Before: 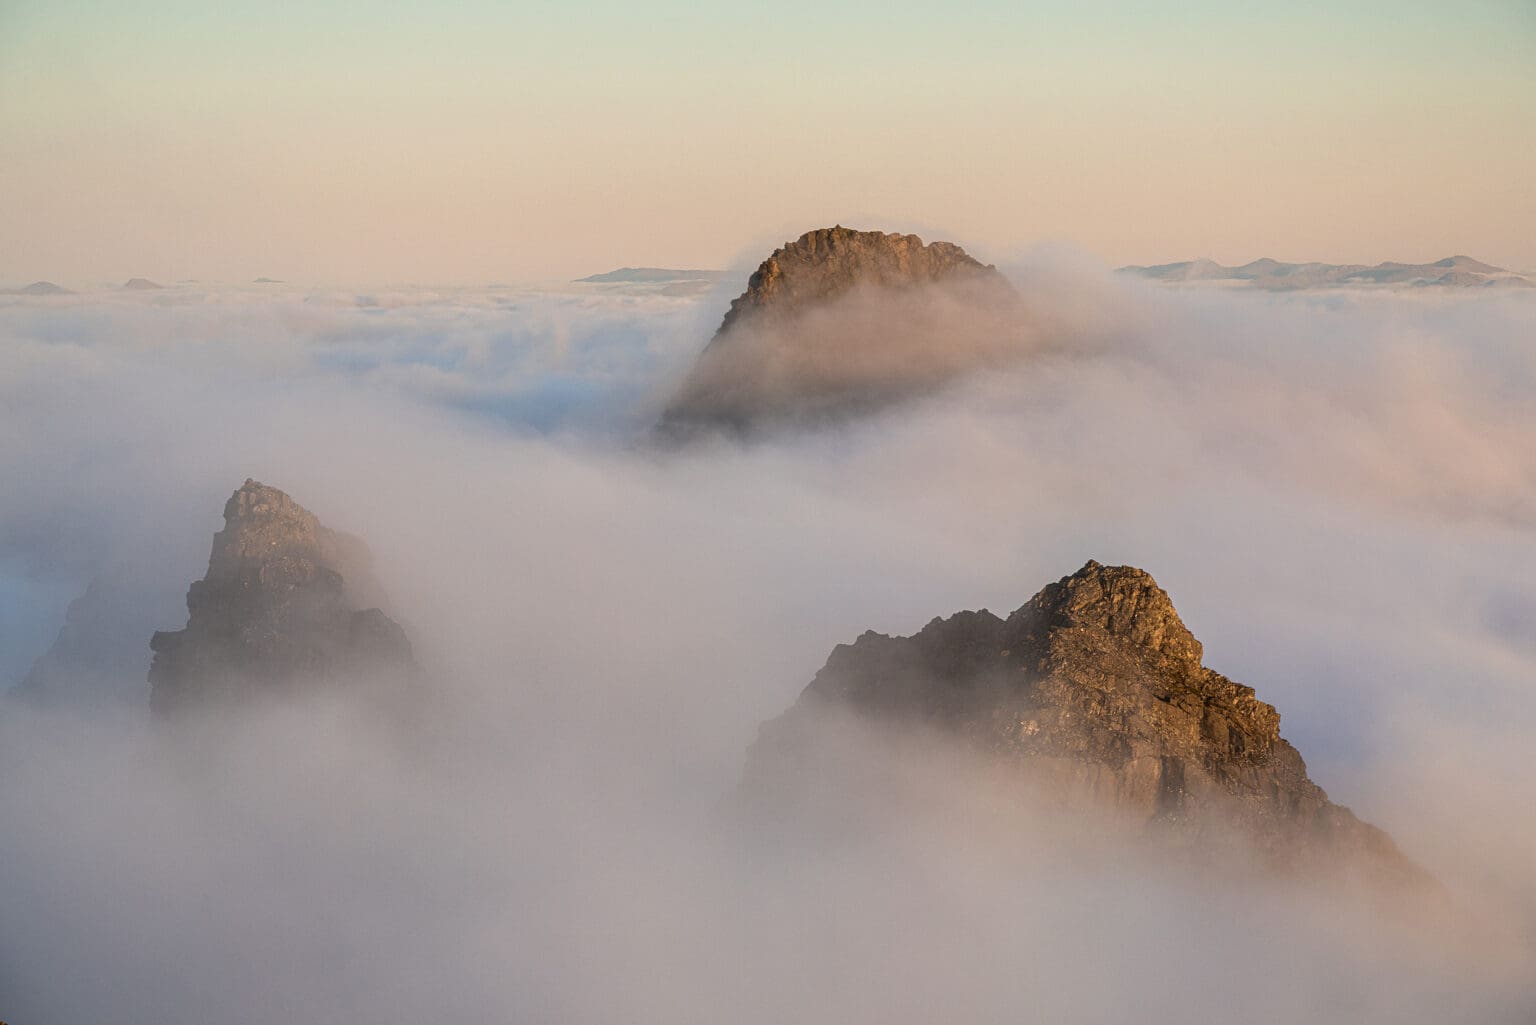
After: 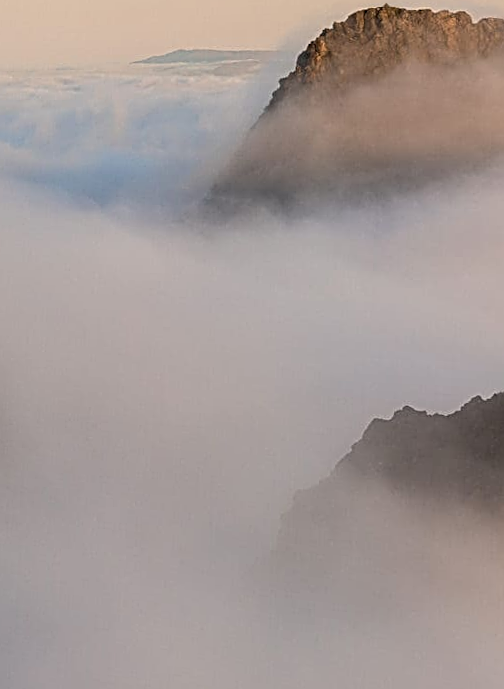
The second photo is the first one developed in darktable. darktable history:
crop and rotate: left 21.77%, top 18.528%, right 44.676%, bottom 2.997%
sharpen: radius 2.676, amount 0.669
rotate and perspective: rotation 1.69°, lens shift (vertical) -0.023, lens shift (horizontal) -0.291, crop left 0.025, crop right 0.988, crop top 0.092, crop bottom 0.842
